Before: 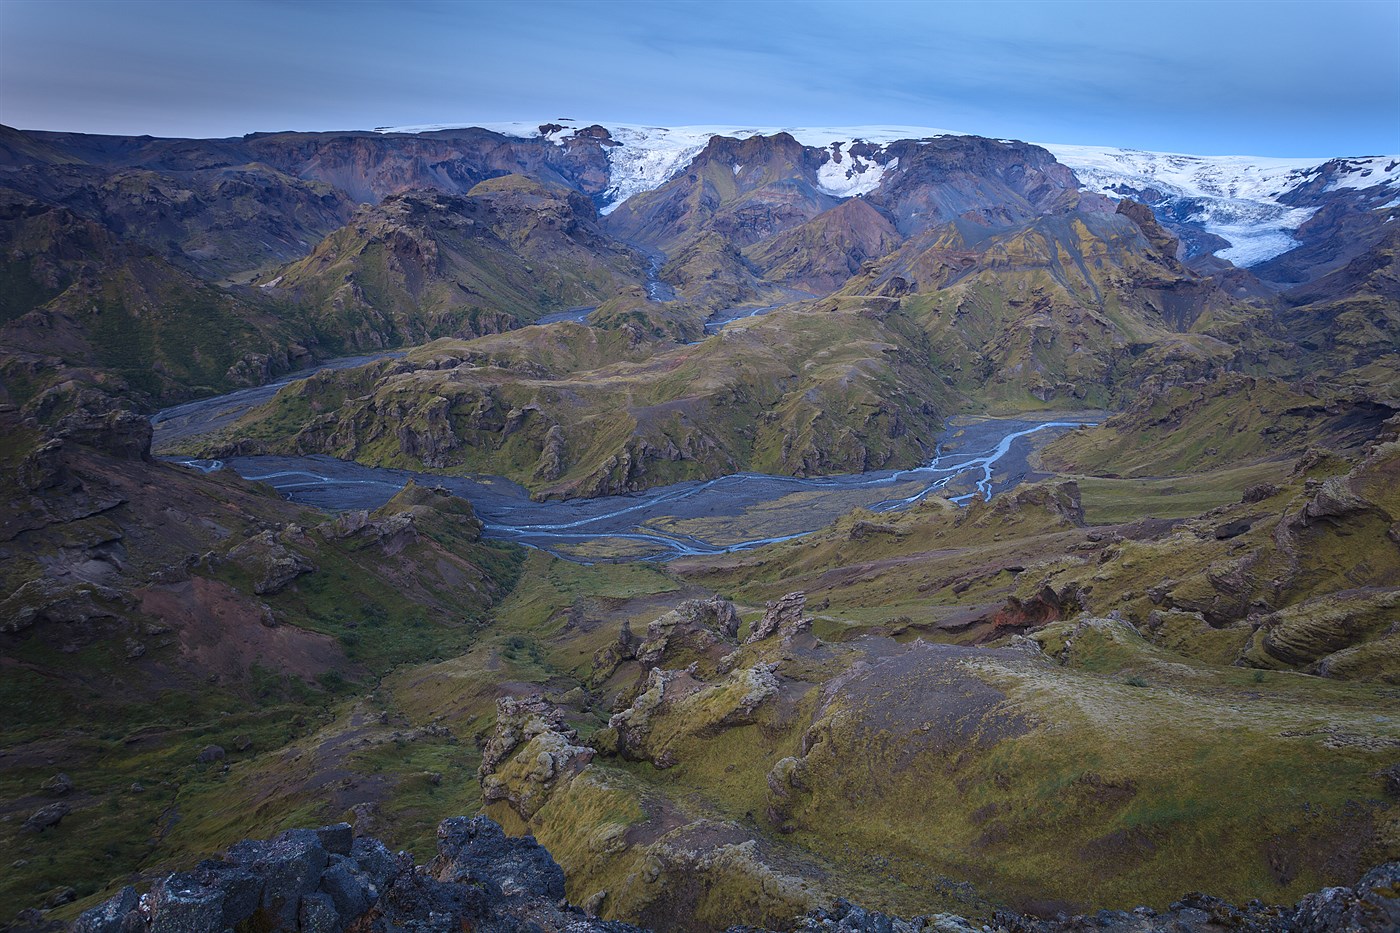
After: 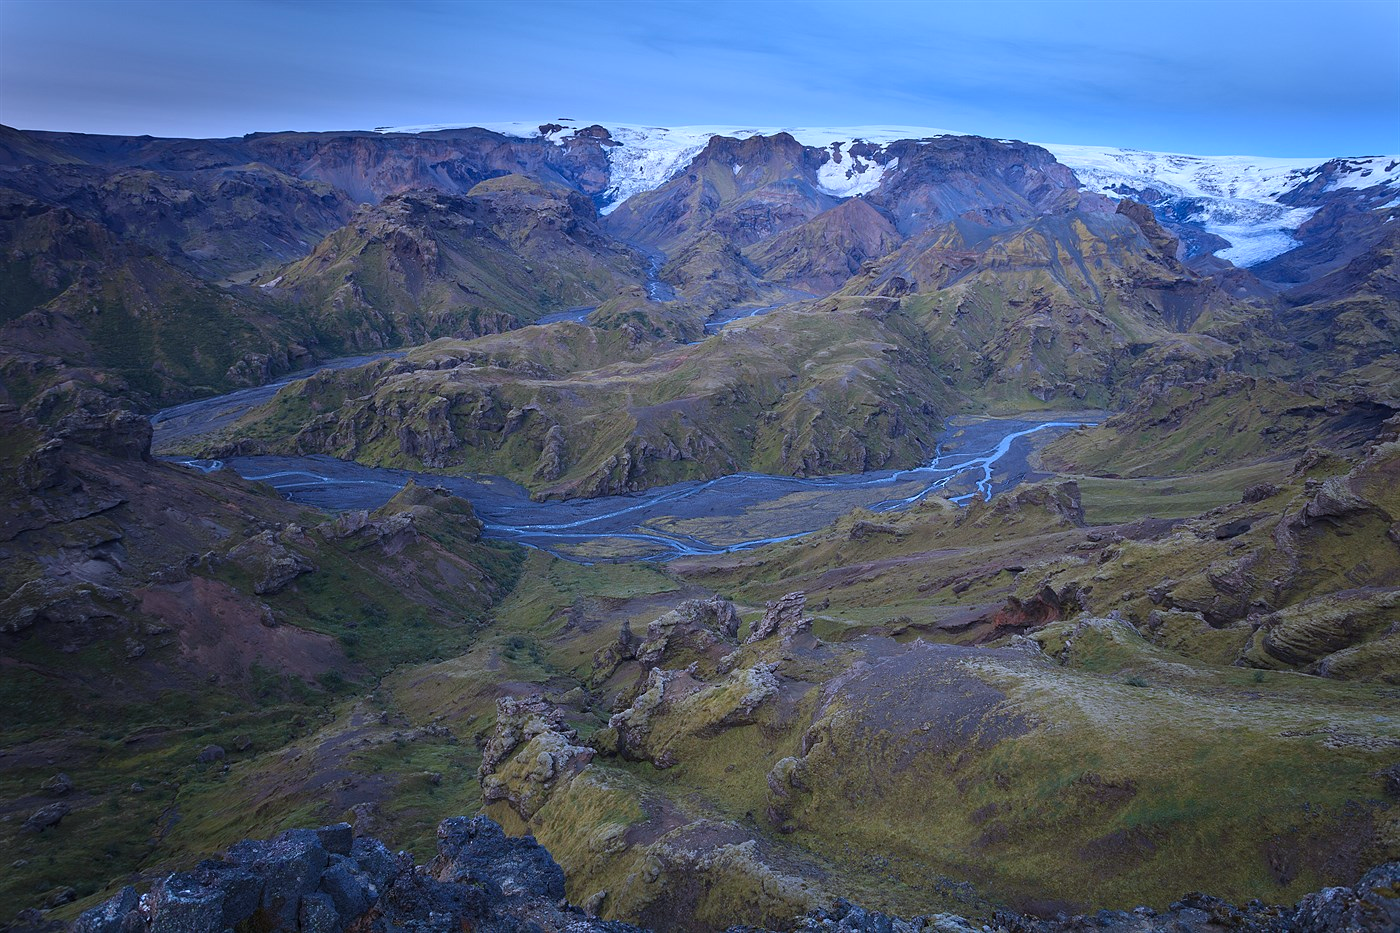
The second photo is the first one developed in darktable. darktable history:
color calibration: illuminant custom, x 0.371, y 0.381, temperature 4282.98 K, gamut compression 0.988
